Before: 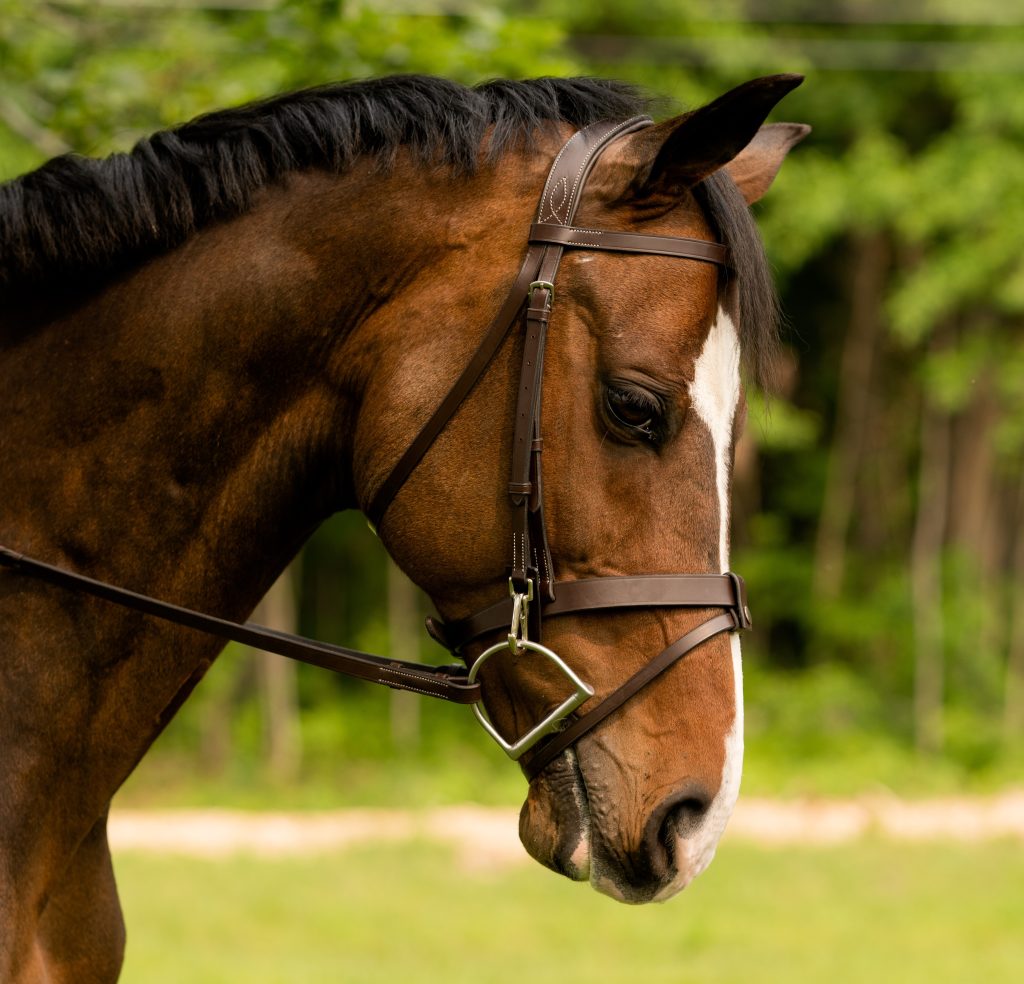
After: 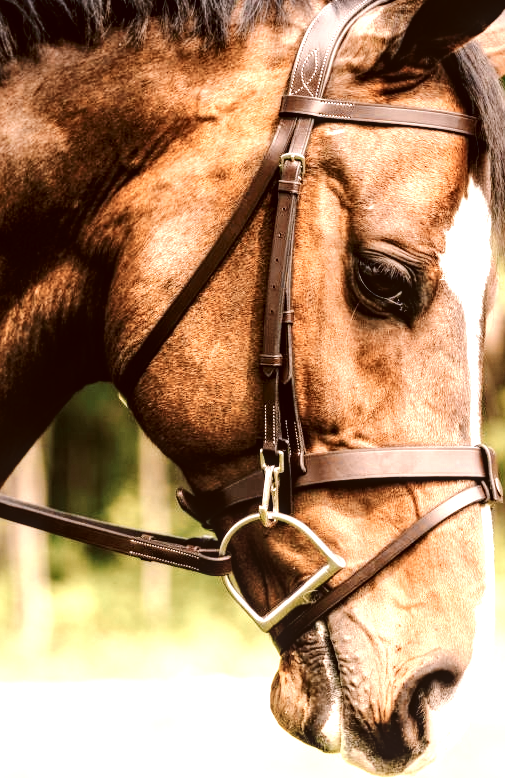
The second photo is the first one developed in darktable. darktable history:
exposure: black level correction 0, exposure 1.199 EV, compensate highlight preservation false
color calibration: gray › normalize channels true, x 0.37, y 0.382, temperature 4320.76 K, gamut compression 0.029
contrast brightness saturation: contrast 0.061, brightness -0.014, saturation -0.223
color zones: curves: ch0 [(0.018, 0.548) (0.197, 0.654) (0.425, 0.447) (0.605, 0.658) (0.732, 0.579)]; ch1 [(0.105, 0.531) (0.224, 0.531) (0.386, 0.39) (0.618, 0.456) (0.732, 0.456) (0.956, 0.421)]; ch2 [(0.039, 0.583) (0.215, 0.465) (0.399, 0.544) (0.465, 0.548) (0.614, 0.447) (0.724, 0.43) (0.882, 0.623) (0.956, 0.632)]
local contrast: on, module defaults
crop and rotate: angle 0.011°, left 24.377%, top 13.06%, right 26.243%, bottom 7.822%
tone curve: curves: ch0 [(0, 0) (0.003, 0.03) (0.011, 0.032) (0.025, 0.035) (0.044, 0.038) (0.069, 0.041) (0.1, 0.058) (0.136, 0.091) (0.177, 0.133) (0.224, 0.181) (0.277, 0.268) (0.335, 0.363) (0.399, 0.461) (0.468, 0.554) (0.543, 0.633) (0.623, 0.709) (0.709, 0.784) (0.801, 0.869) (0.898, 0.938) (1, 1)], preserve colors none
color correction: highlights a* 10.17, highlights b* 9.71, shadows a* 7.9, shadows b* 7.61, saturation 0.786
